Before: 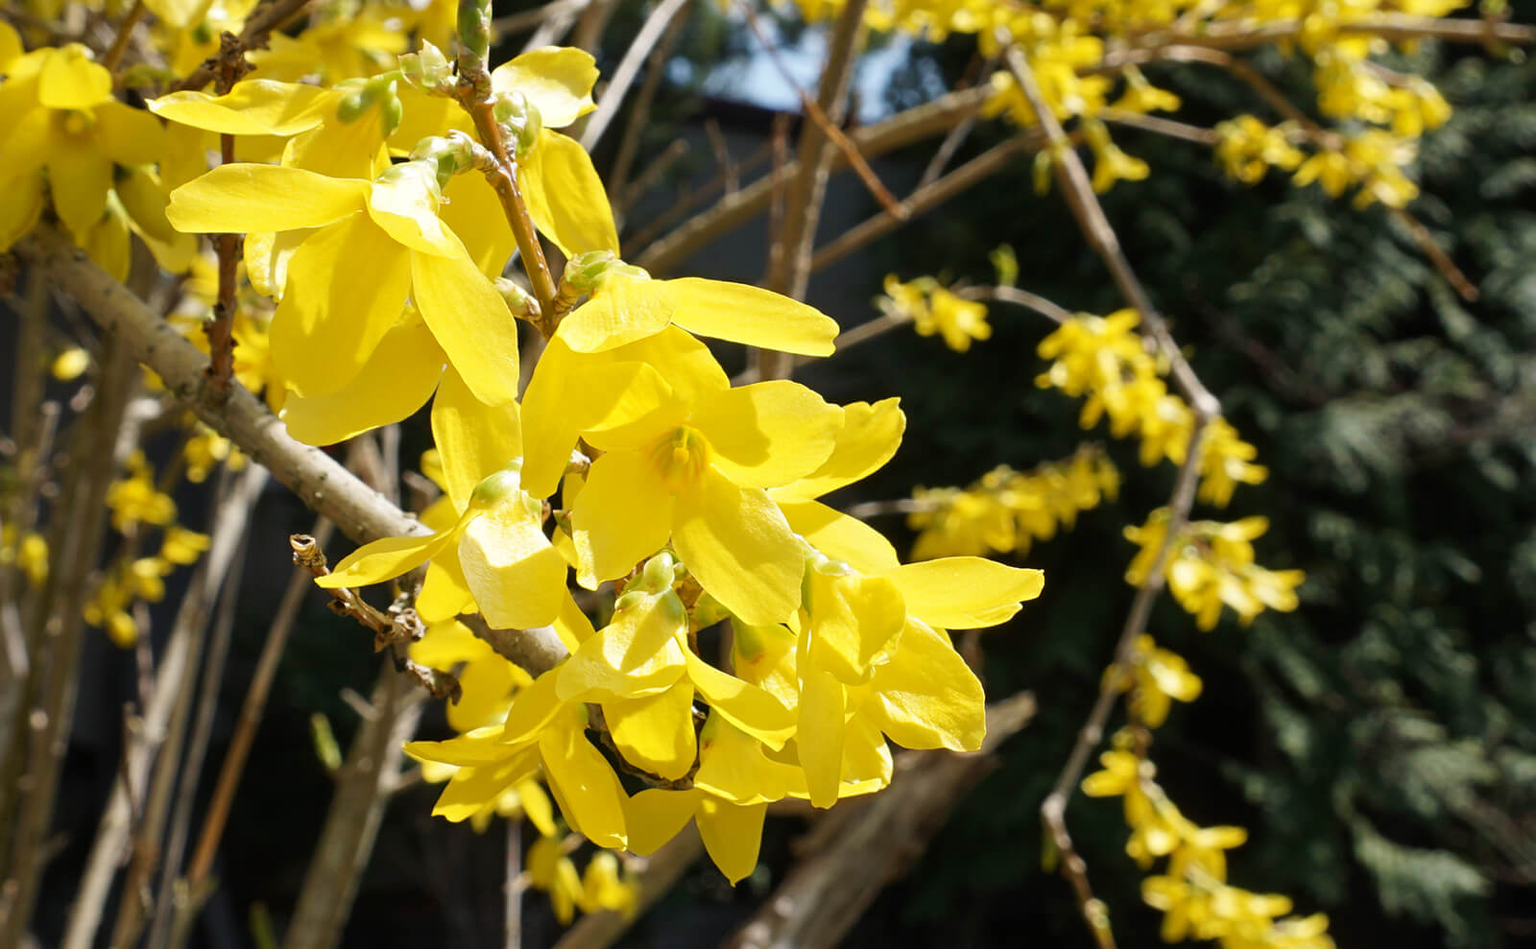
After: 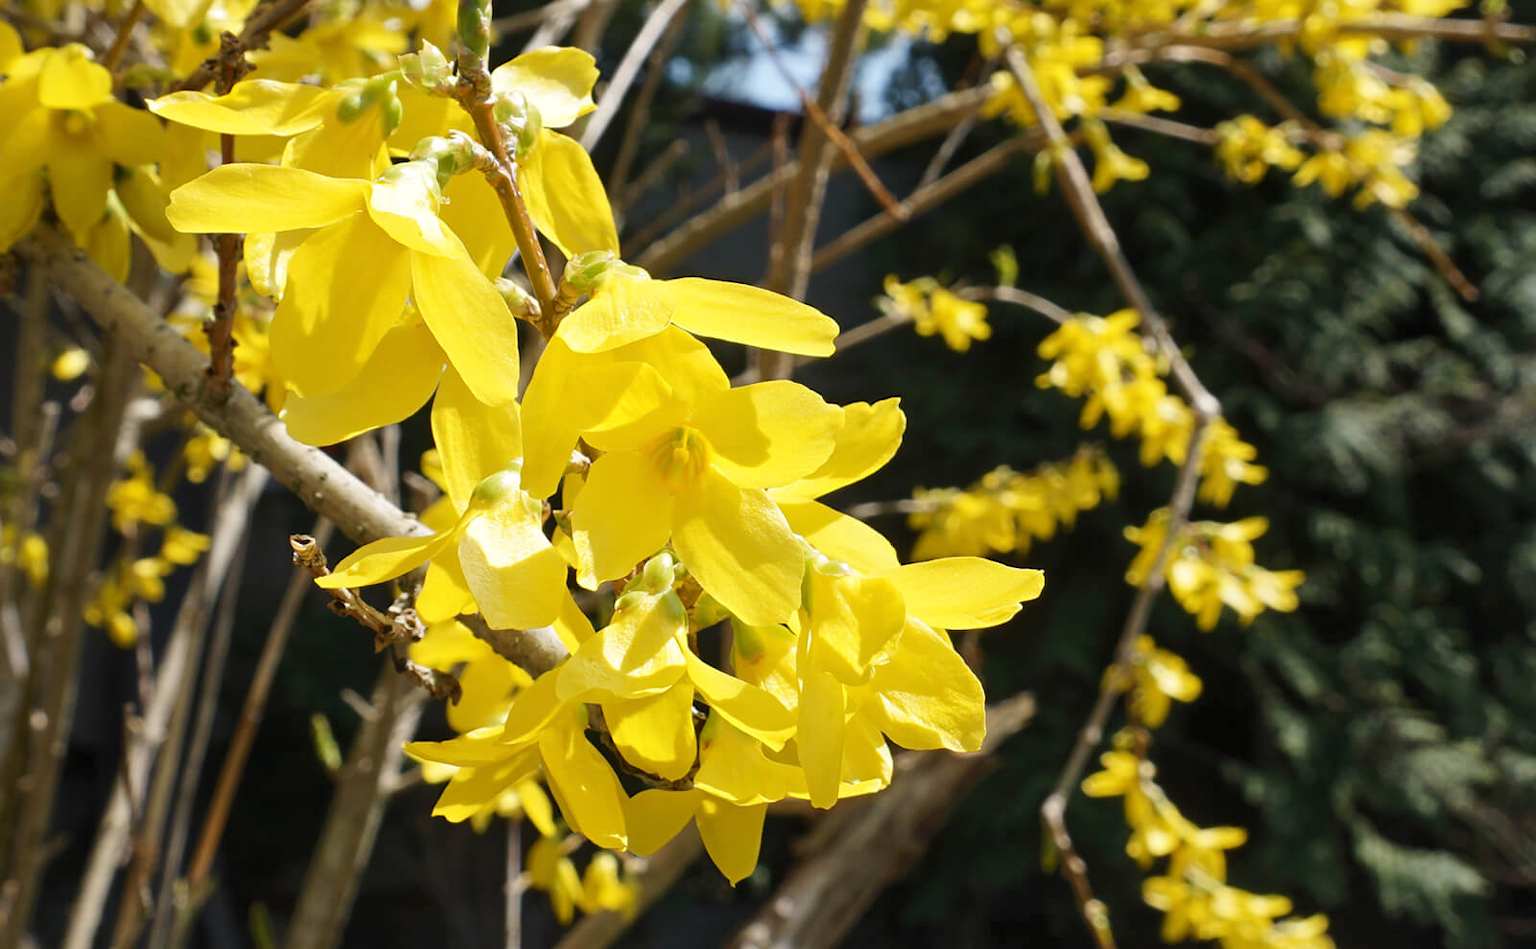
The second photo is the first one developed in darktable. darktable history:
shadows and highlights: shadows 63.07, white point adjustment 0.397, highlights -34.62, compress 84.06%
